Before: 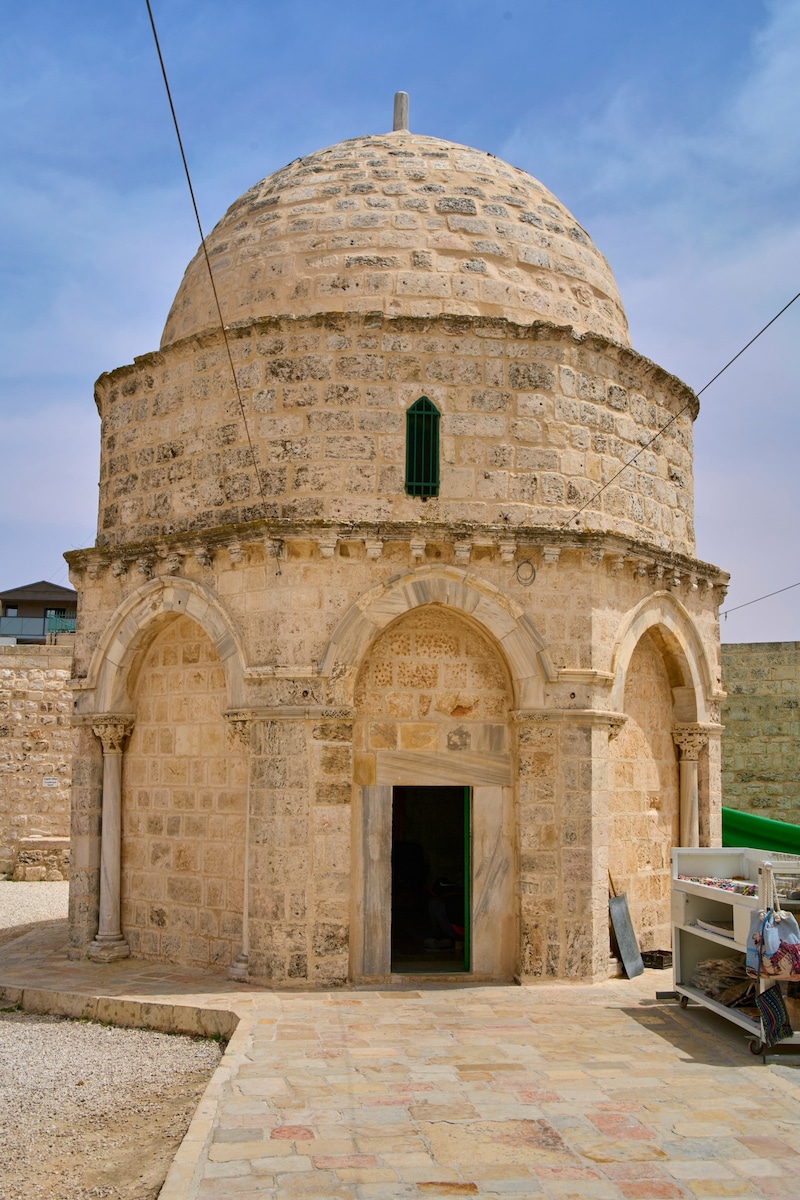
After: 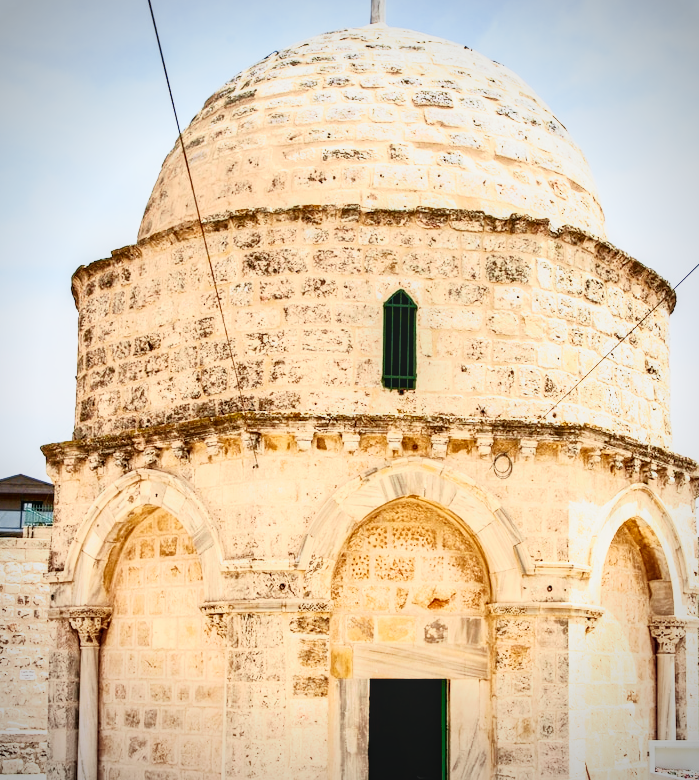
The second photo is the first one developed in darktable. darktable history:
vignetting: unbound false
shadows and highlights: shadows 29.24, highlights -29.61, low approximation 0.01, soften with gaussian
base curve: curves: ch0 [(0, 0) (0, 0.001) (0.001, 0.001) (0.004, 0.002) (0.007, 0.004) (0.015, 0.013) (0.033, 0.045) (0.052, 0.096) (0.075, 0.17) (0.099, 0.241) (0.163, 0.42) (0.219, 0.55) (0.259, 0.616) (0.327, 0.722) (0.365, 0.765) (0.522, 0.873) (0.547, 0.881) (0.689, 0.919) (0.826, 0.952) (1, 1)], preserve colors none
crop: left 2.941%, top 8.974%, right 9.652%, bottom 25.982%
exposure: exposure -0.013 EV, compensate highlight preservation false
tone curve: curves: ch0 [(0, 0) (0.105, 0.068) (0.181, 0.185) (0.28, 0.291) (0.384, 0.404) (0.485, 0.531) (0.638, 0.681) (0.795, 0.879) (1, 0.977)]; ch1 [(0, 0) (0.161, 0.092) (0.35, 0.33) (0.379, 0.401) (0.456, 0.469) (0.504, 0.5) (0.512, 0.514) (0.58, 0.597) (0.635, 0.646) (1, 1)]; ch2 [(0, 0) (0.371, 0.362) (0.437, 0.437) (0.5, 0.5) (0.53, 0.523) (0.56, 0.58) (0.622, 0.606) (1, 1)], color space Lab, independent channels, preserve colors none
local contrast: on, module defaults
